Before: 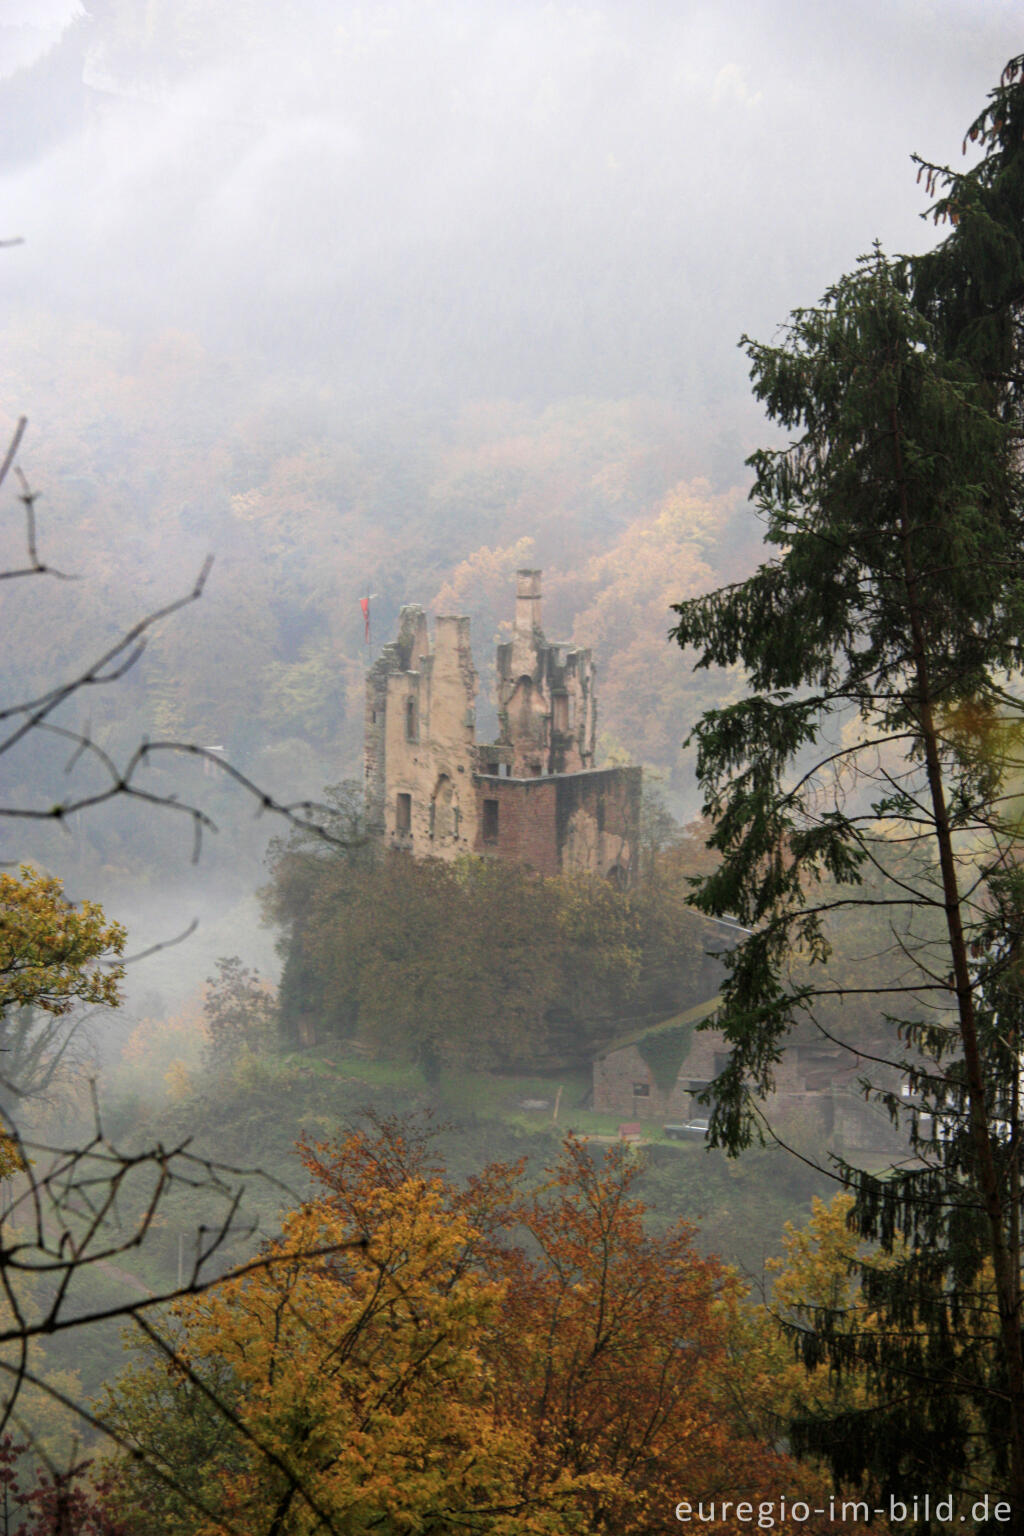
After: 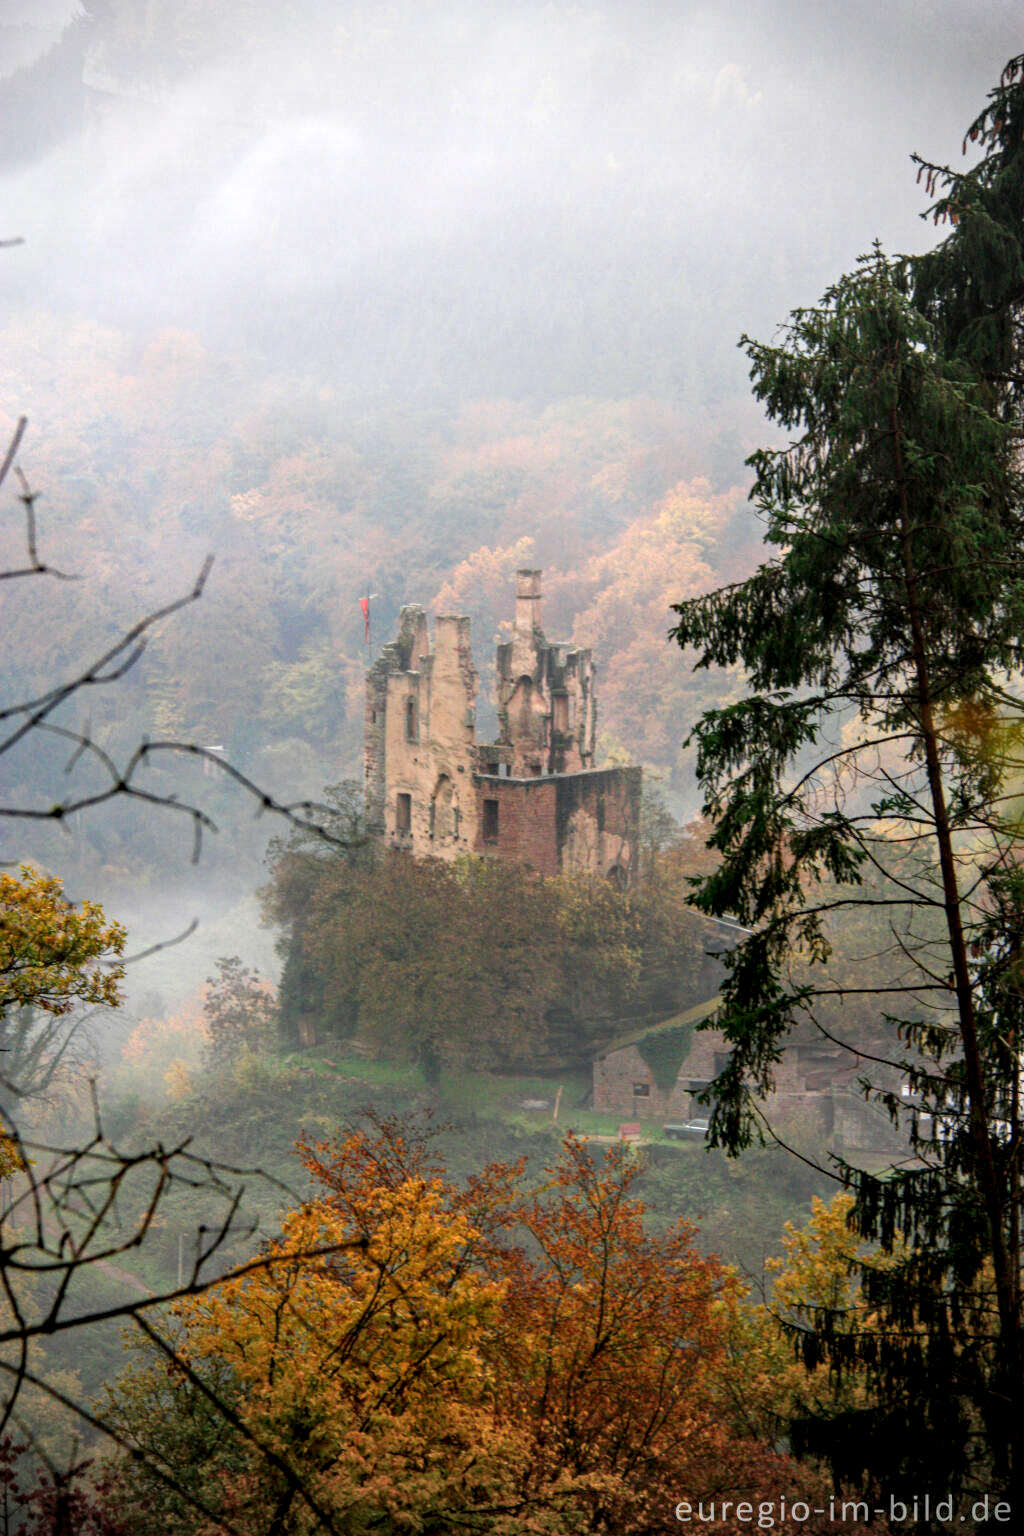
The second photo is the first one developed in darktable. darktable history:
vignetting: unbound false
exposure: black level correction 0.002, exposure 0.148 EV, compensate highlight preservation false
haze removal: strength 0.101, compatibility mode true, adaptive false
local contrast: detail 130%
